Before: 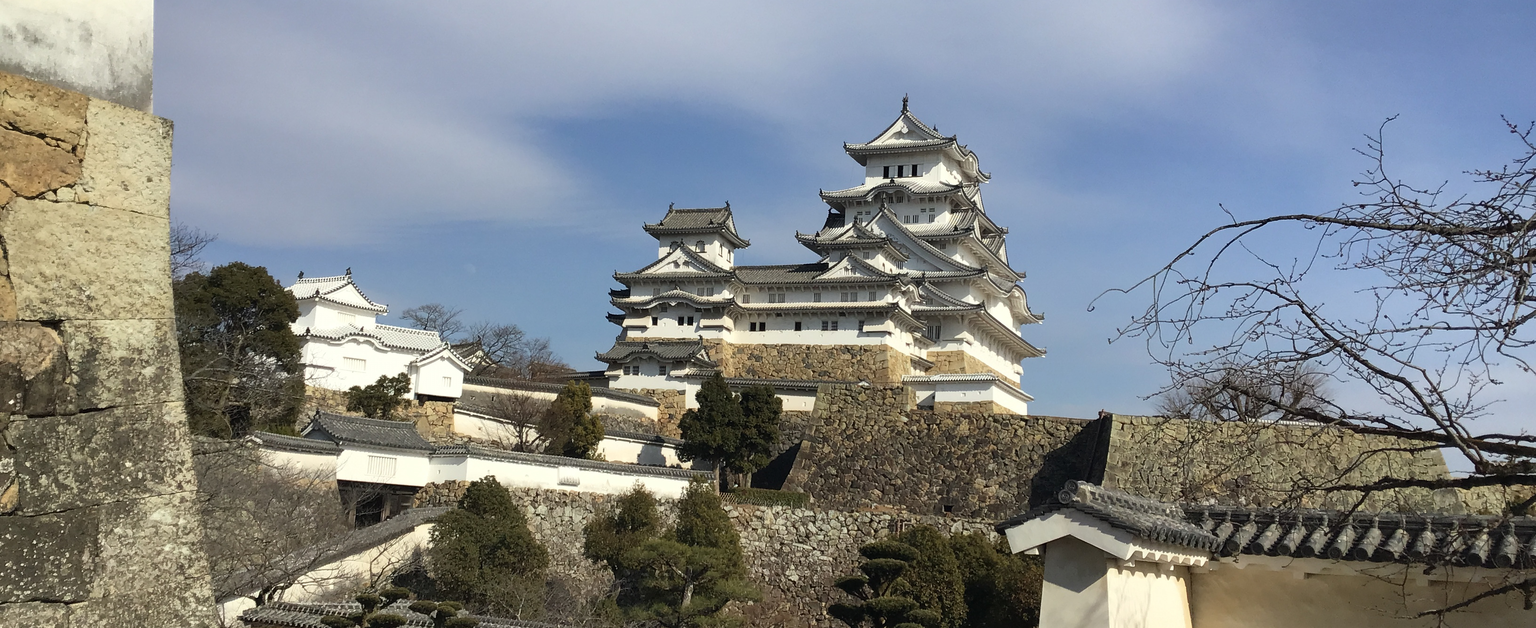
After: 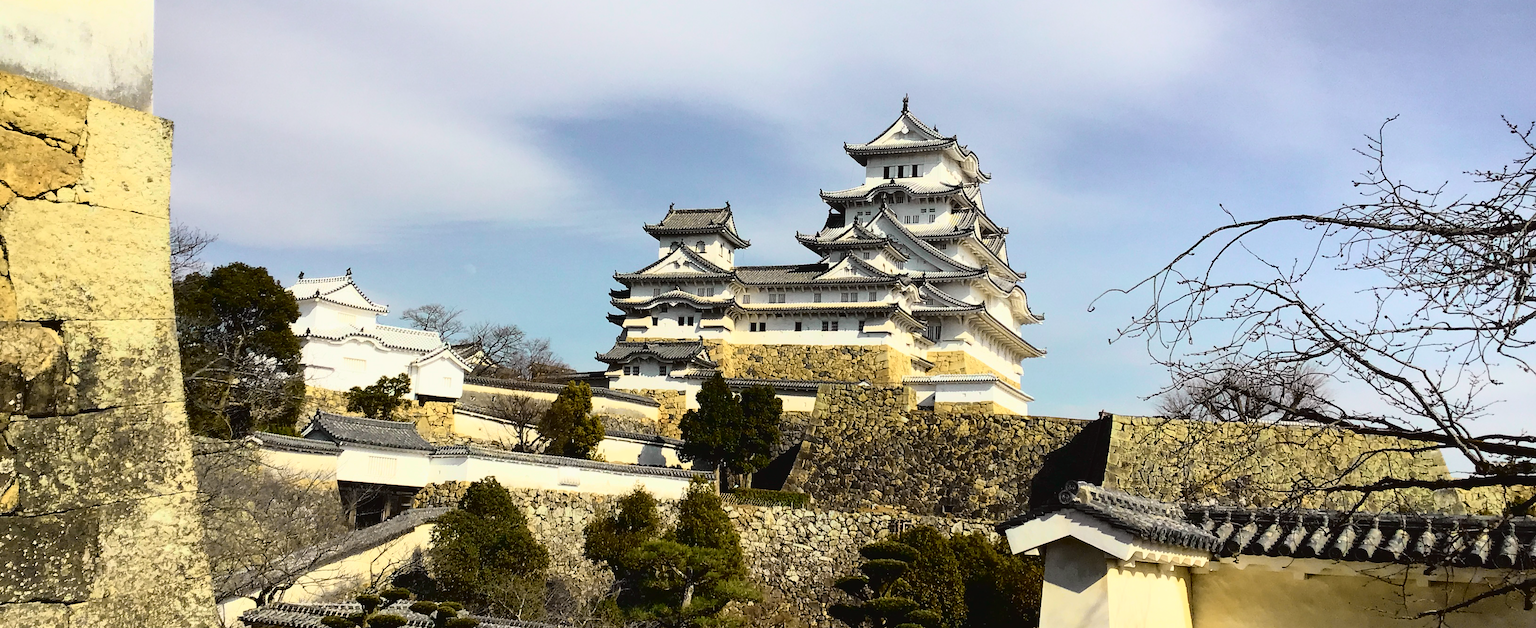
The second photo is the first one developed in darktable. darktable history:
contrast brightness saturation: contrast 0.1, brightness 0.02, saturation 0.02
tone curve: curves: ch0 [(0, 0.022) (0.177, 0.086) (0.392, 0.438) (0.704, 0.844) (0.858, 0.938) (1, 0.981)]; ch1 [(0, 0) (0.402, 0.36) (0.476, 0.456) (0.498, 0.501) (0.518, 0.521) (0.58, 0.598) (0.619, 0.65) (0.692, 0.737) (1, 1)]; ch2 [(0, 0) (0.415, 0.438) (0.483, 0.499) (0.503, 0.507) (0.526, 0.537) (0.563, 0.624) (0.626, 0.714) (0.699, 0.753) (0.997, 0.858)], color space Lab, independent channels
